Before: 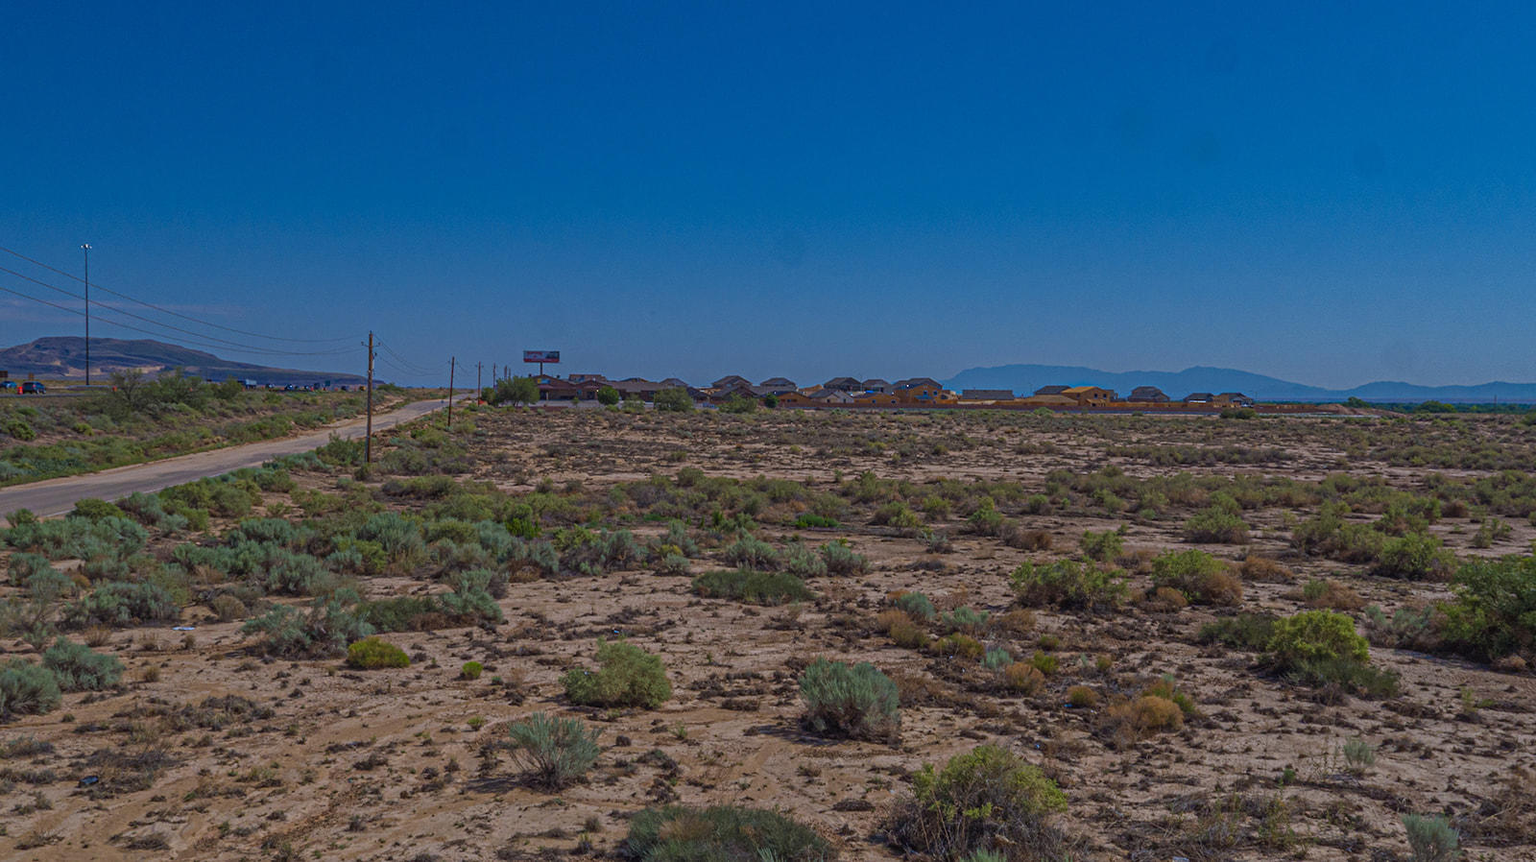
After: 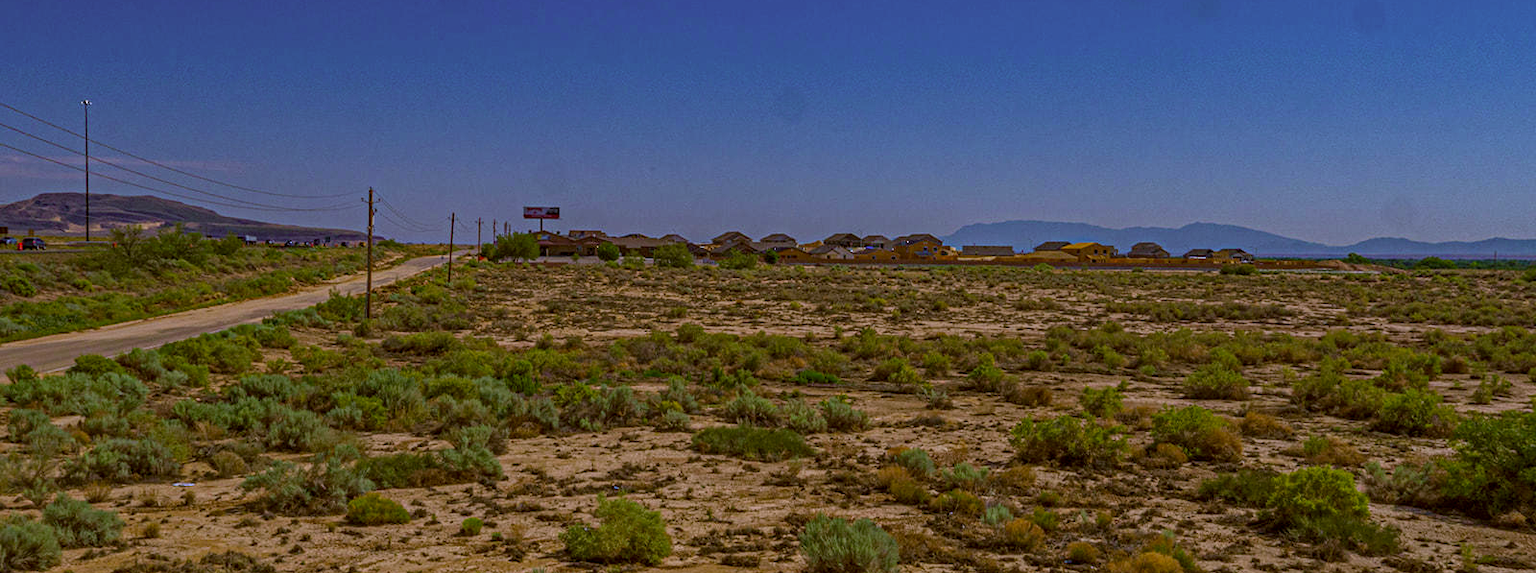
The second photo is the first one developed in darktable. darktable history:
color balance rgb: perceptual saturation grading › global saturation 30%, global vibrance 10%
crop: top 16.727%, bottom 16.727%
color correction: highlights a* 8.98, highlights b* 15.09, shadows a* -0.49, shadows b* 26.52
color balance: input saturation 99%
haze removal: compatibility mode true, adaptive false
white balance: red 0.931, blue 1.11
local contrast: on, module defaults
